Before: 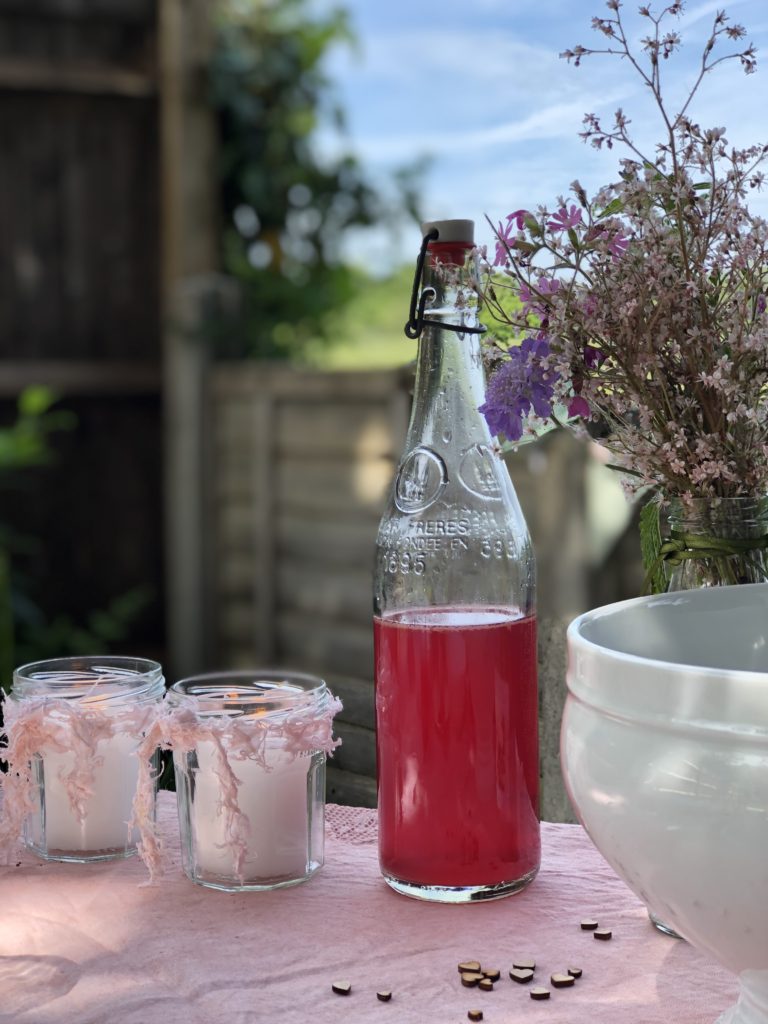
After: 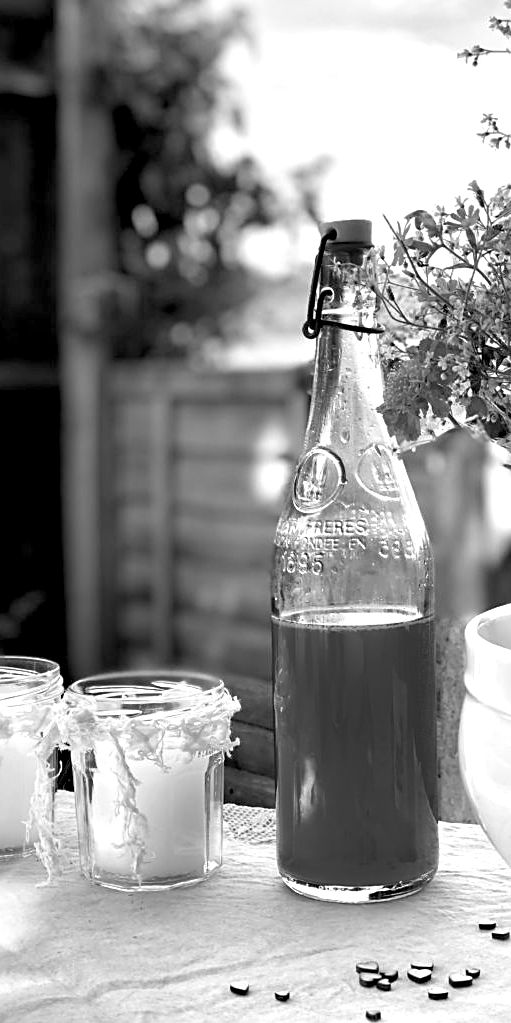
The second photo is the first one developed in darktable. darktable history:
sharpen: on, module defaults
exposure: black level correction 0.008, exposure 0.979 EV, compensate highlight preservation false
crop and rotate: left 13.342%, right 19.991%
monochrome: a 0, b 0, size 0.5, highlights 0.57
